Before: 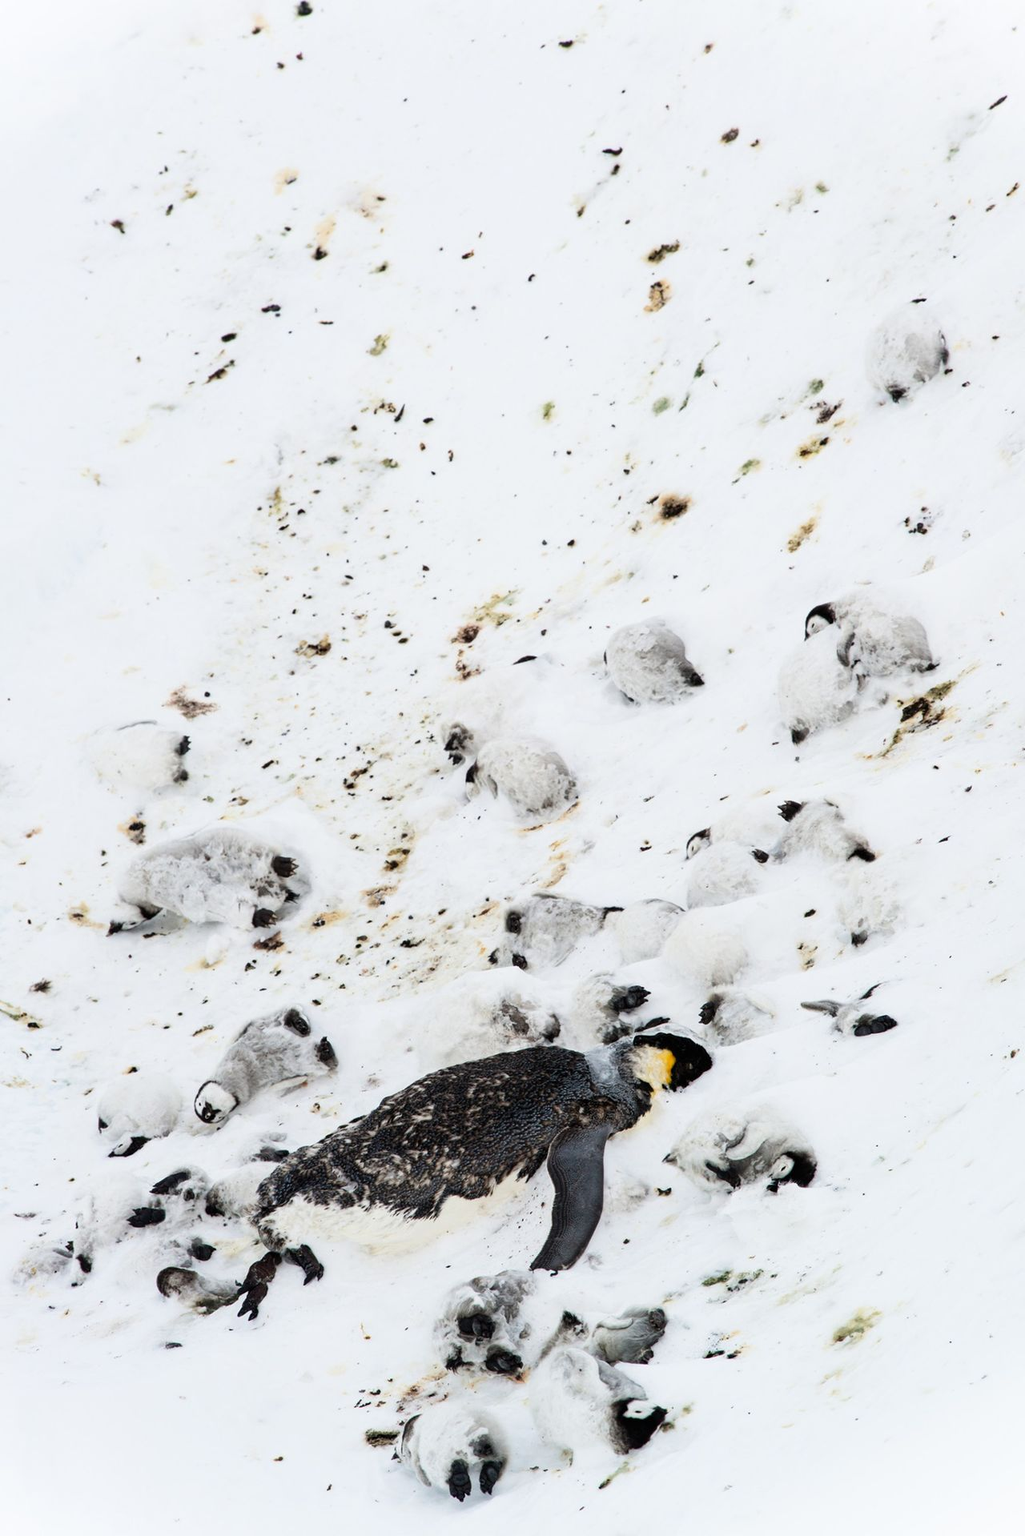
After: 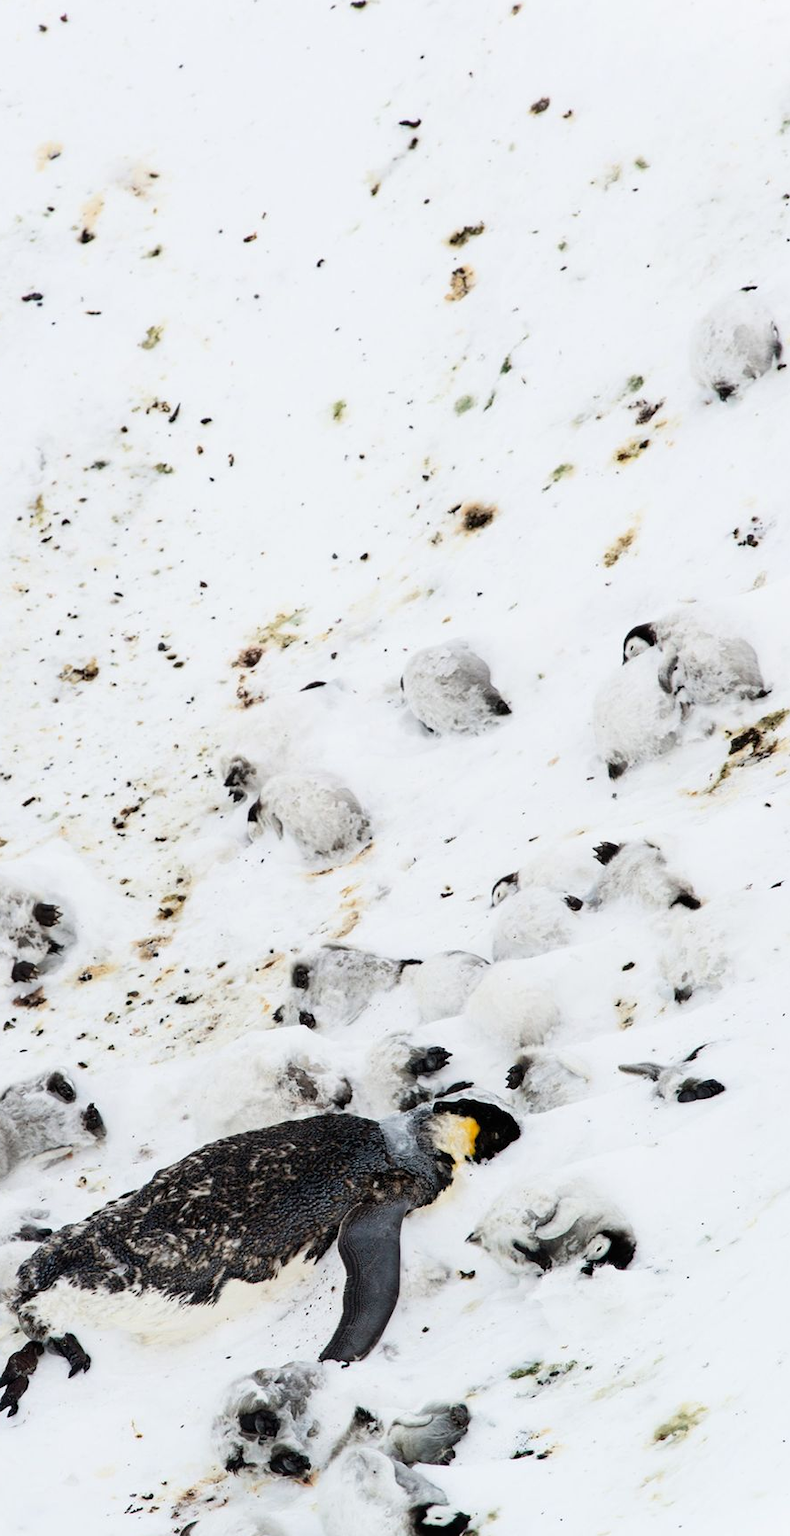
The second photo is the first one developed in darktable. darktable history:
crop and rotate: left 23.609%, top 2.668%, right 6.677%, bottom 6.946%
